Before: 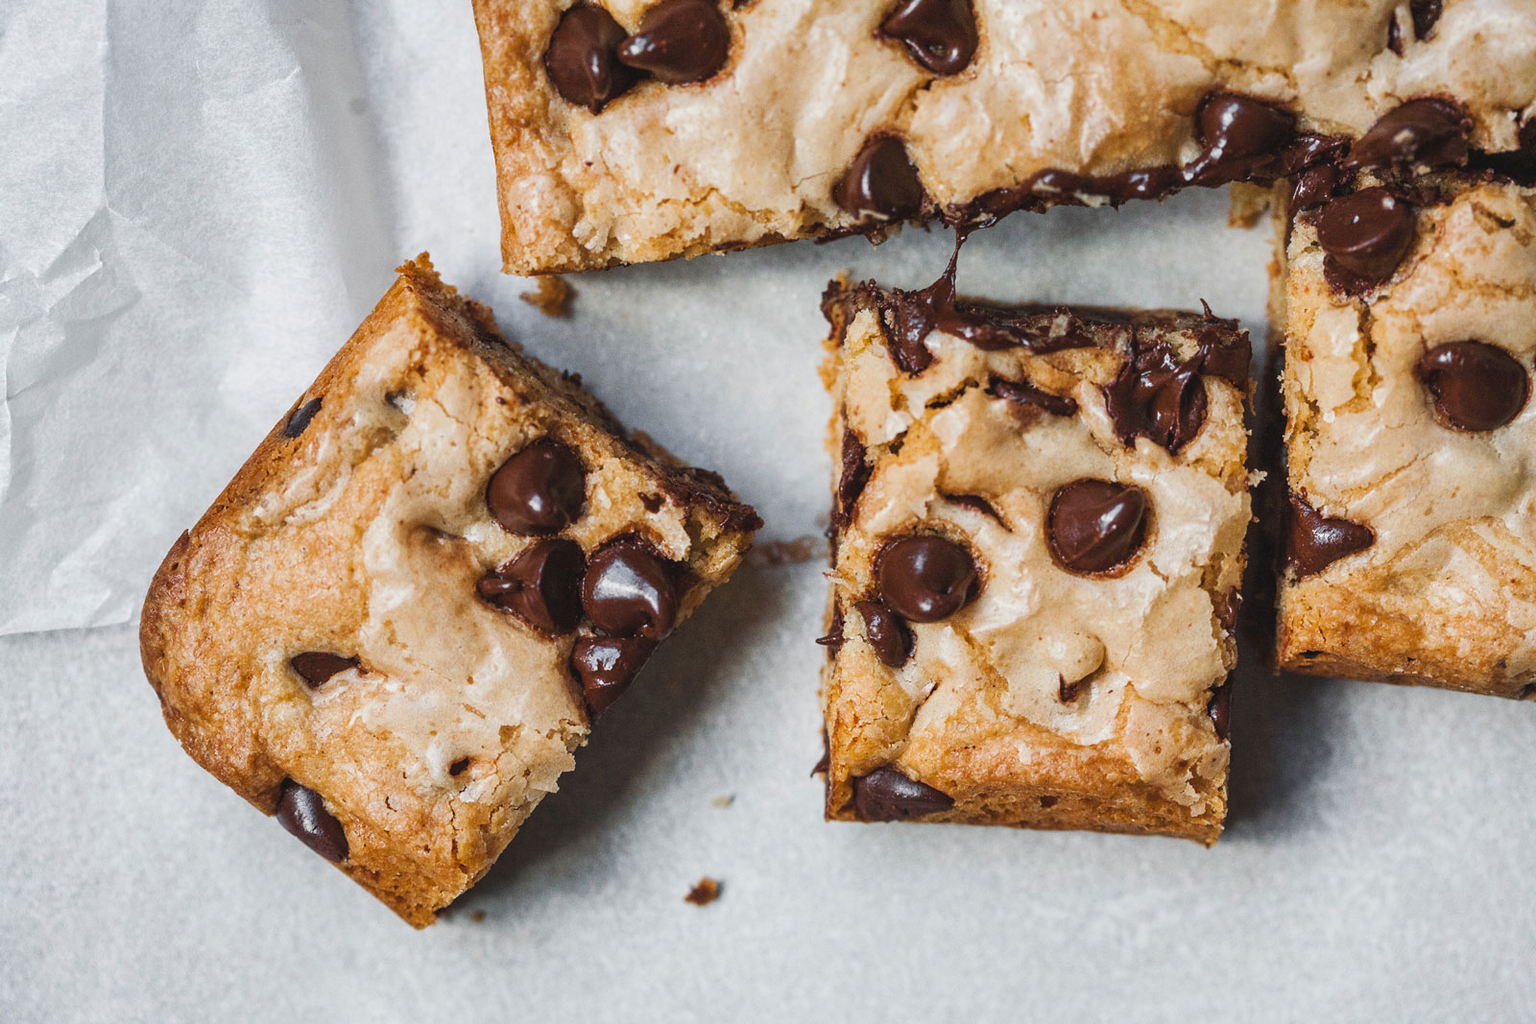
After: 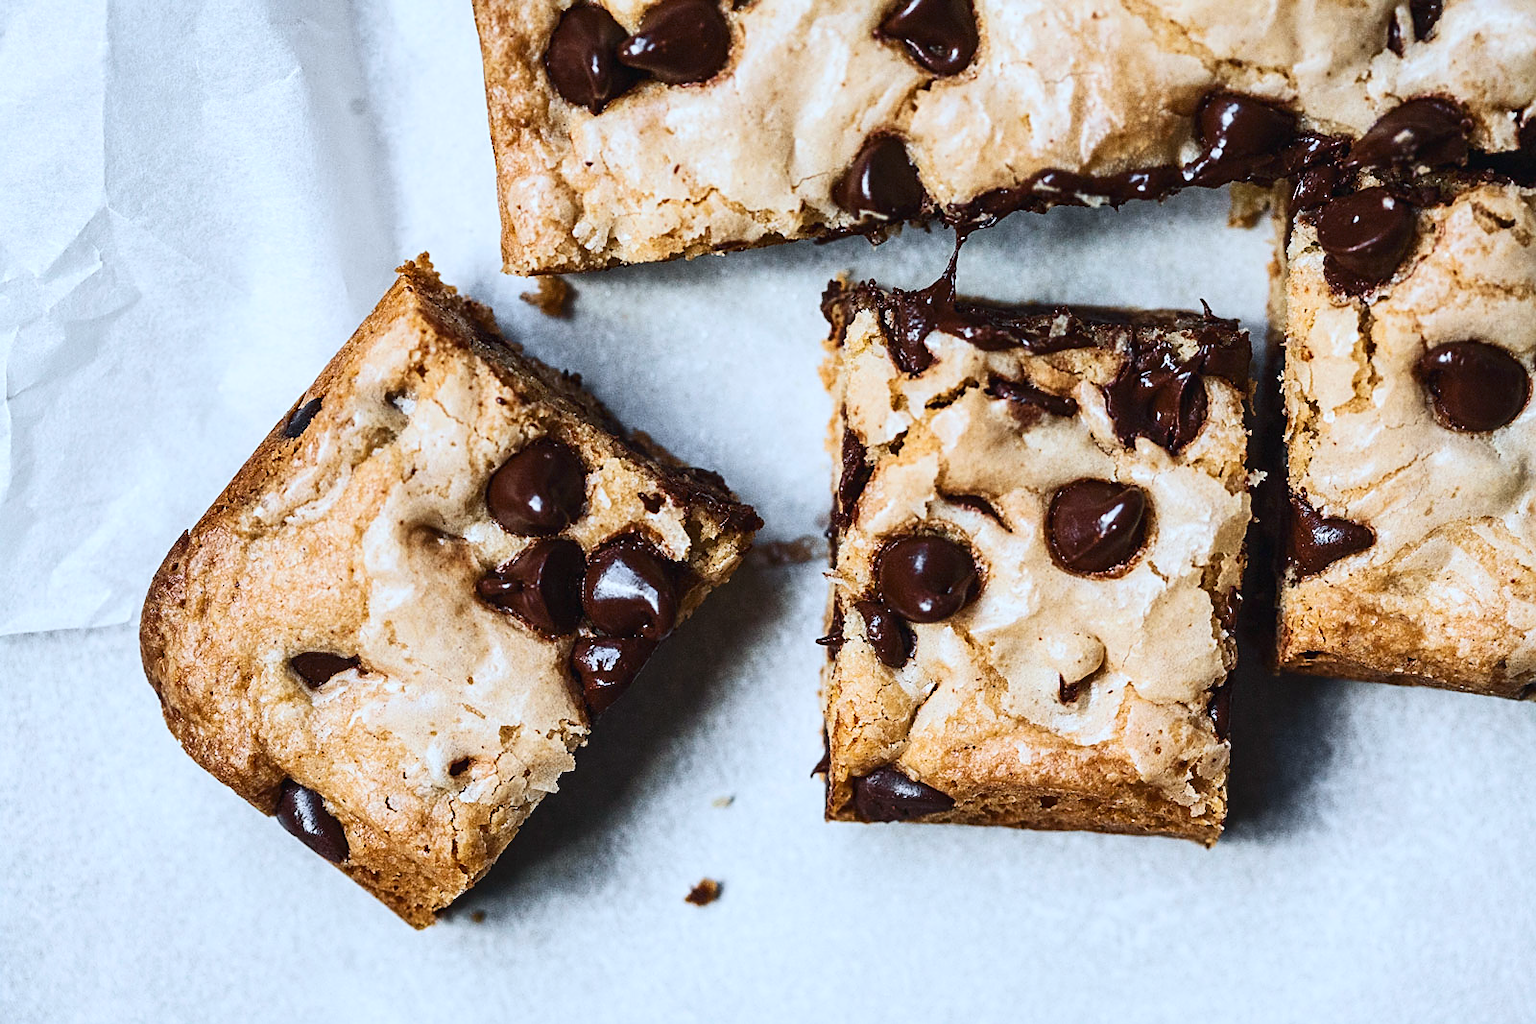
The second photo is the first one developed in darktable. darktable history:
sharpen: on, module defaults
color calibration: illuminant custom, x 0.368, y 0.373, temperature 4330.32 K
contrast brightness saturation: contrast 0.28
